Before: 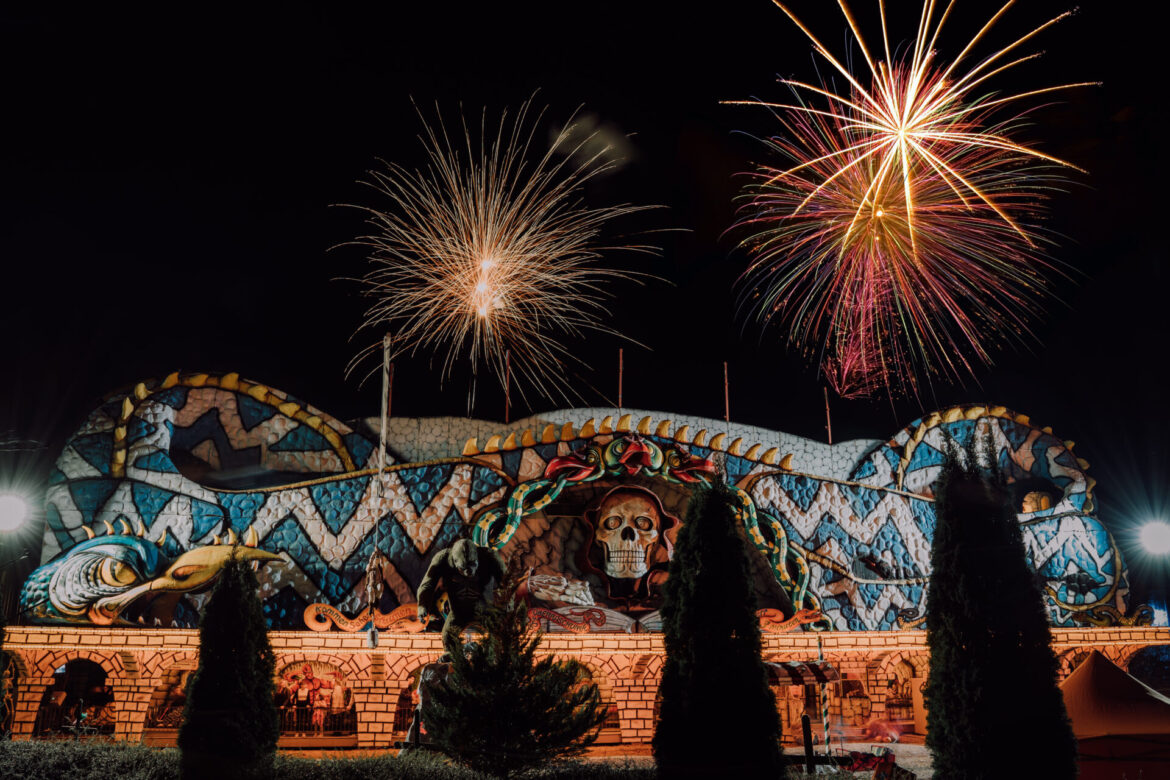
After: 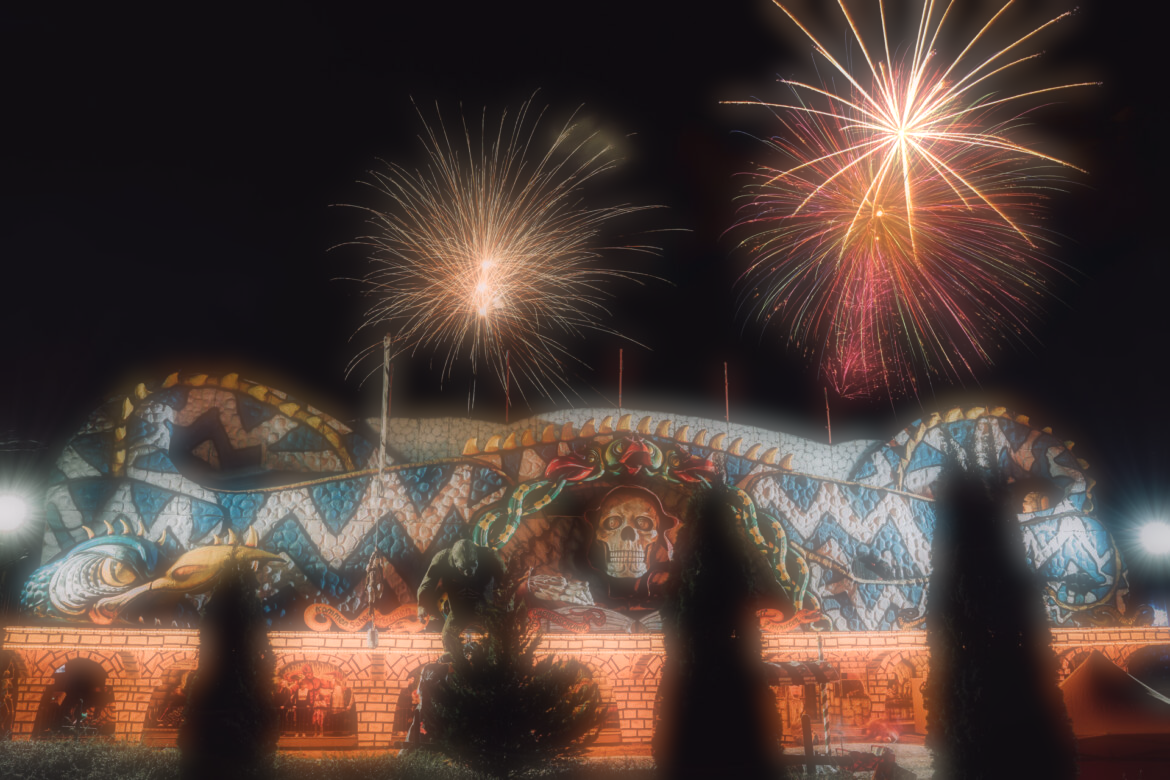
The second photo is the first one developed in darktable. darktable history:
soften: on, module defaults
exposure: black level correction -0.002, exposure 0.54 EV, compensate highlight preservation false
